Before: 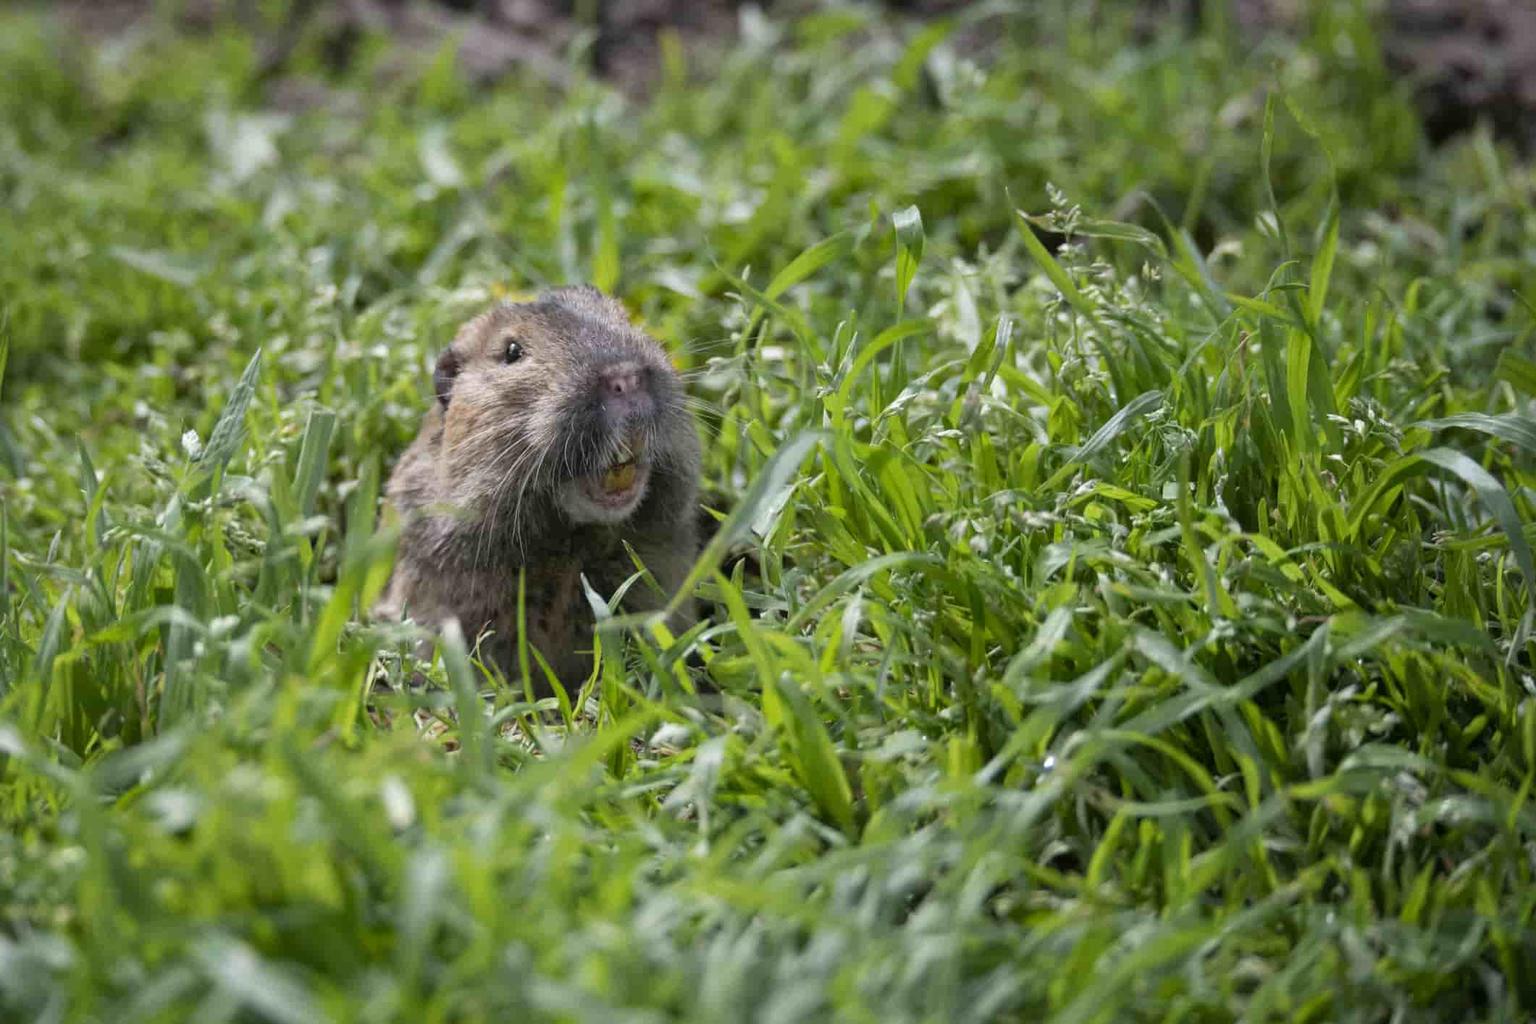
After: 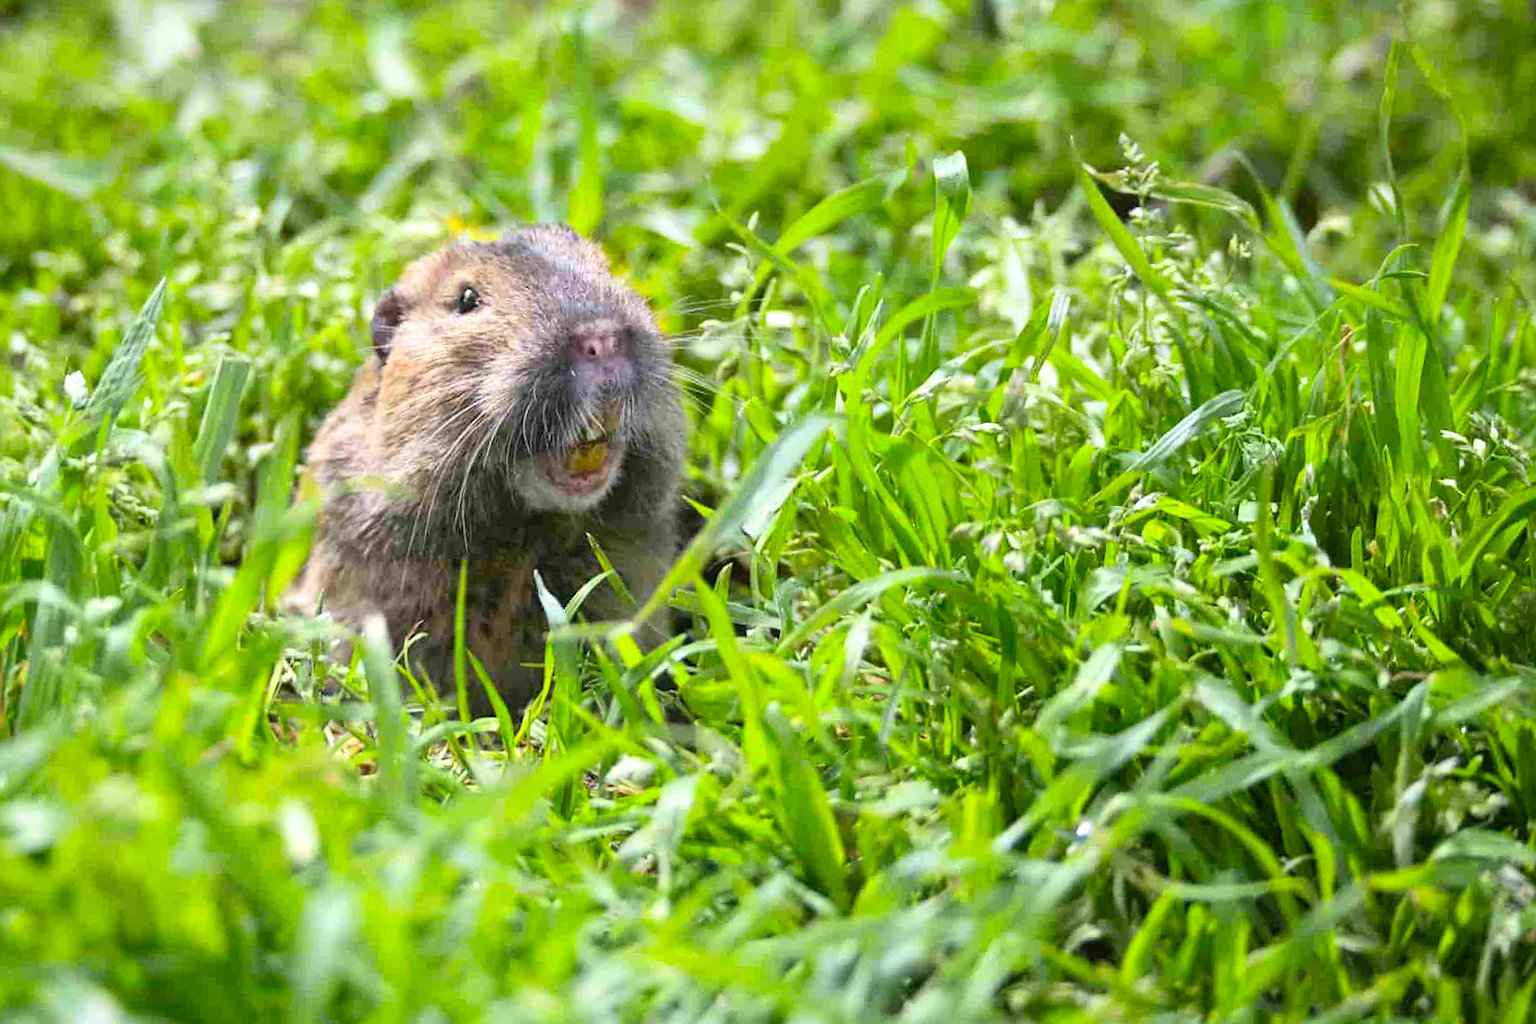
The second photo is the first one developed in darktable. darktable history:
contrast brightness saturation: contrast 0.2, brightness 0.2, saturation 0.8
crop and rotate: angle -3.27°, left 5.211%, top 5.211%, right 4.607%, bottom 4.607%
shadows and highlights: radius 44.78, white point adjustment 6.64, compress 79.65%, highlights color adjustment 78.42%, soften with gaussian
sharpen: amount 0.2
